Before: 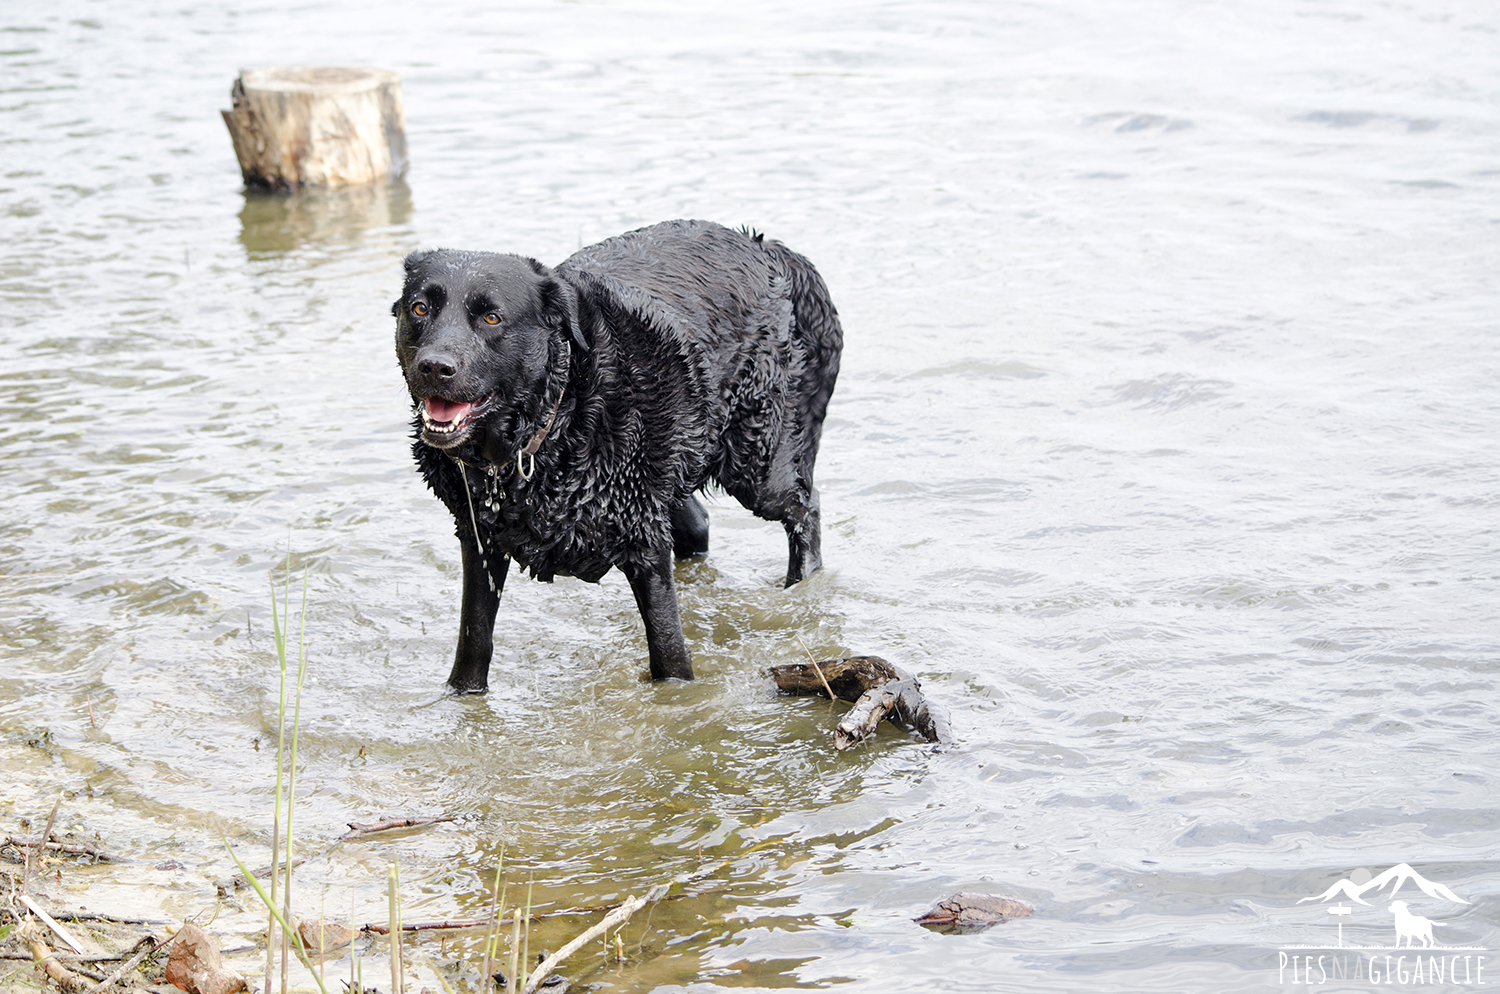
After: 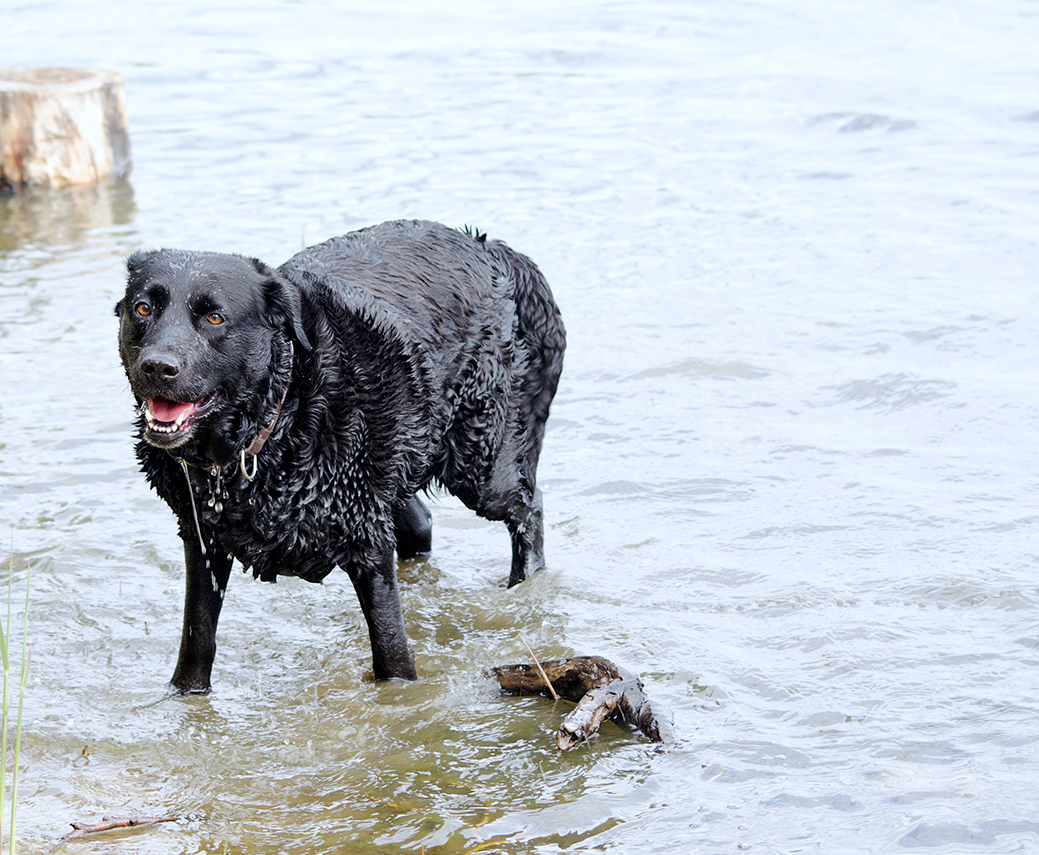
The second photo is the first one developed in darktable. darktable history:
white balance: red 0.974, blue 1.044
crop: left 18.479%, right 12.2%, bottom 13.971%
